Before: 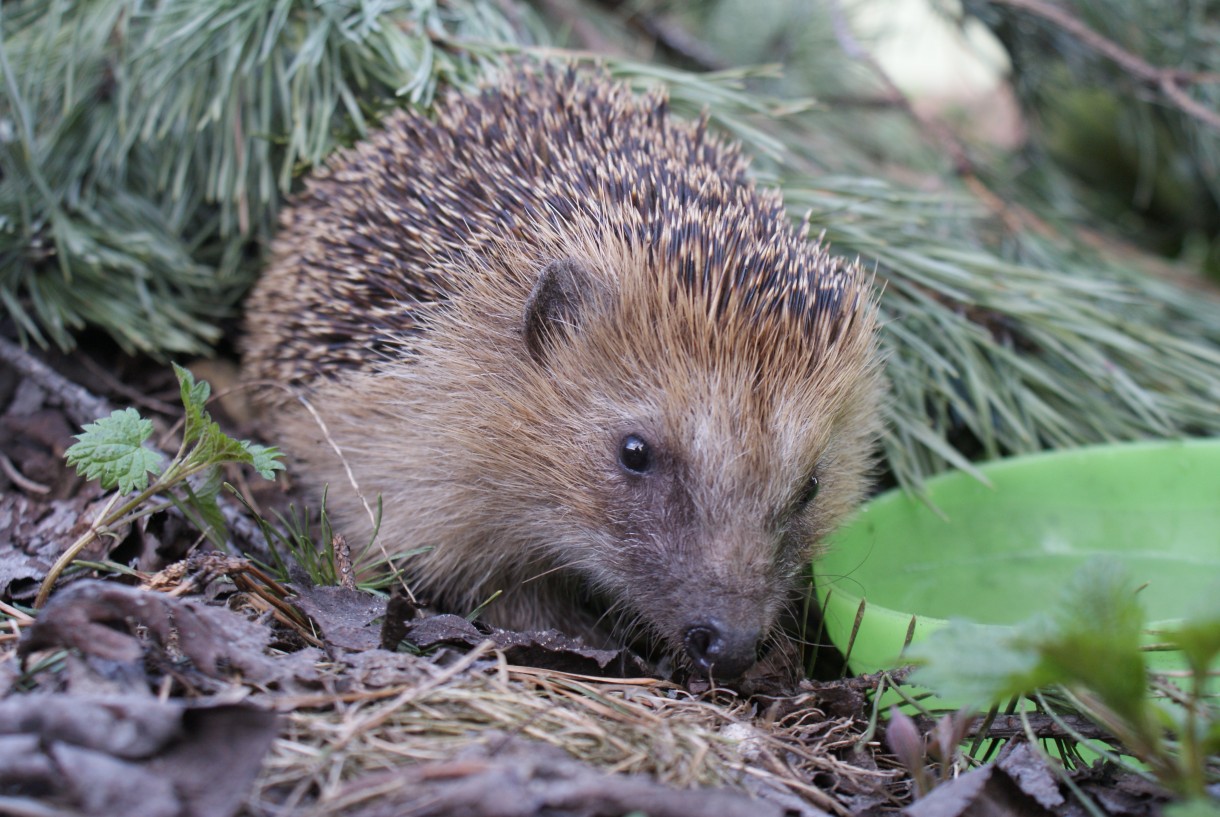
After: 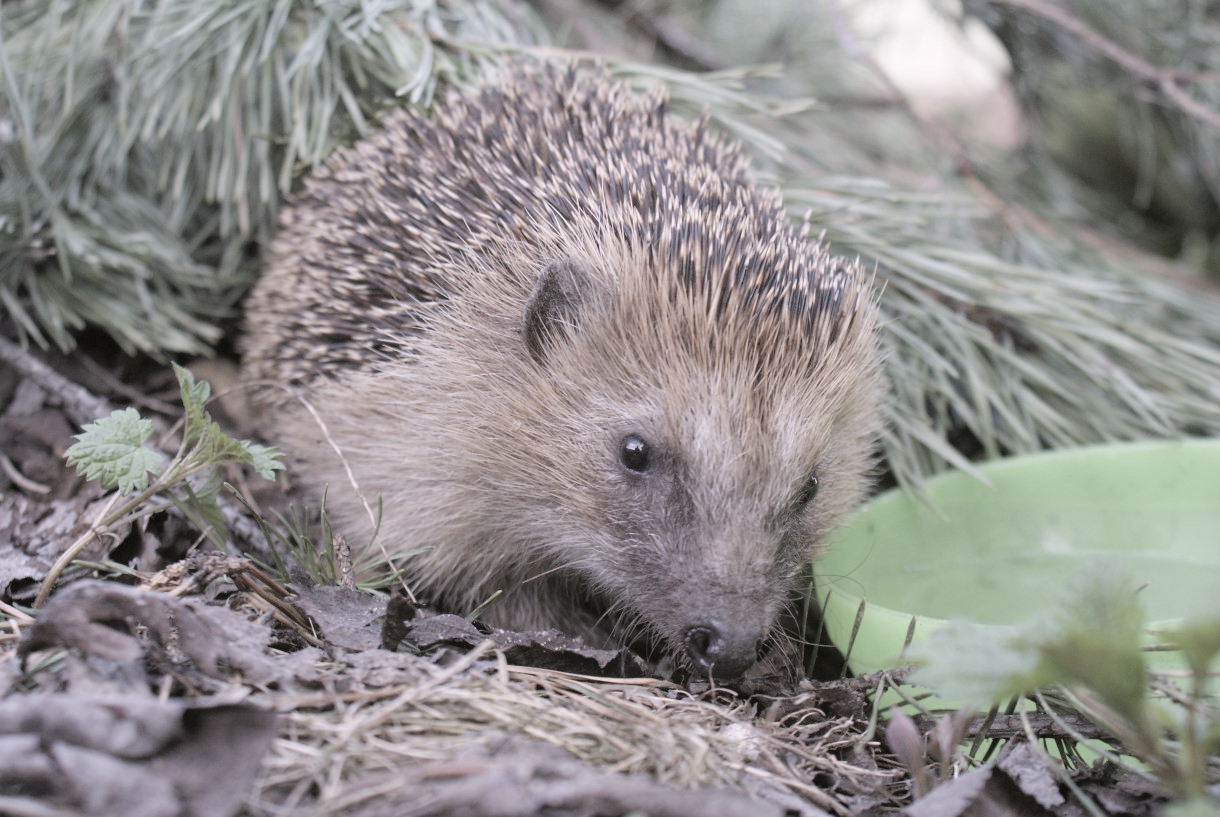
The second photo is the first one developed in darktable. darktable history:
contrast brightness saturation: brightness 0.183, saturation -0.5
color correction: highlights a* 2.94, highlights b* -1.31, shadows a* -0.102, shadows b* 2.05, saturation 0.975
